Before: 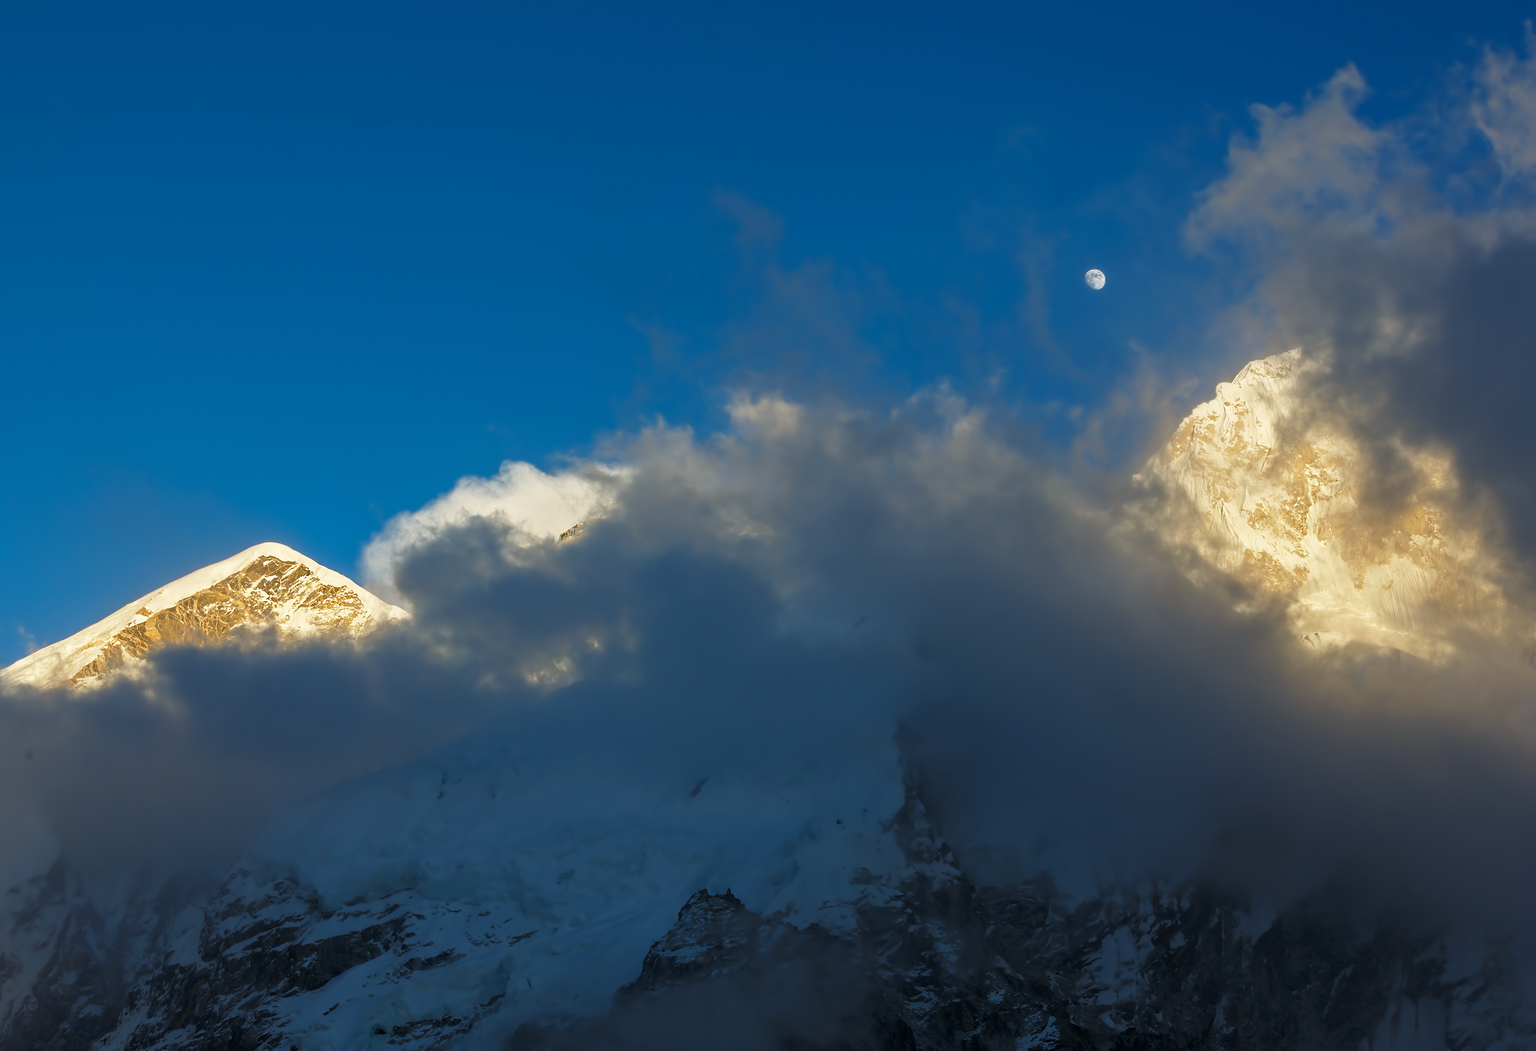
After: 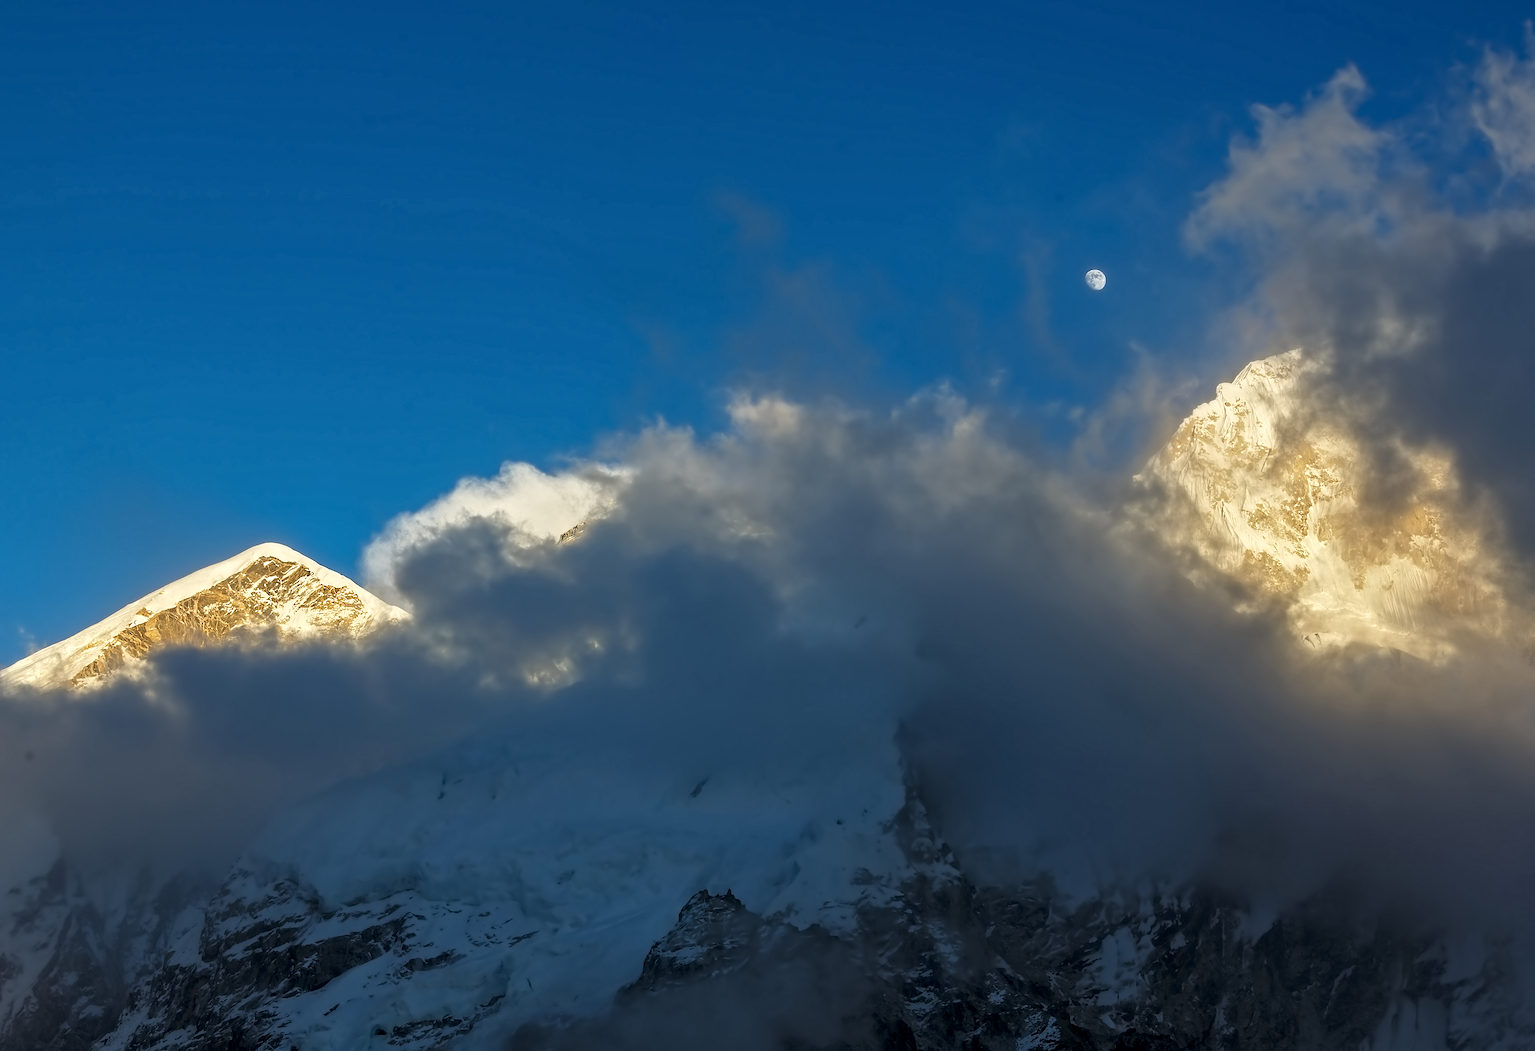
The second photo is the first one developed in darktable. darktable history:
sharpen: on, module defaults
levels: mode automatic
local contrast: highlights 100%, shadows 100%, detail 131%, midtone range 0.2
shadows and highlights: shadows 20.55, highlights -20.99, soften with gaussian
contrast equalizer: y [[0.5 ×6], [0.5 ×6], [0.5 ×6], [0 ×6], [0, 0.039, 0.251, 0.29, 0.293, 0.292]]
